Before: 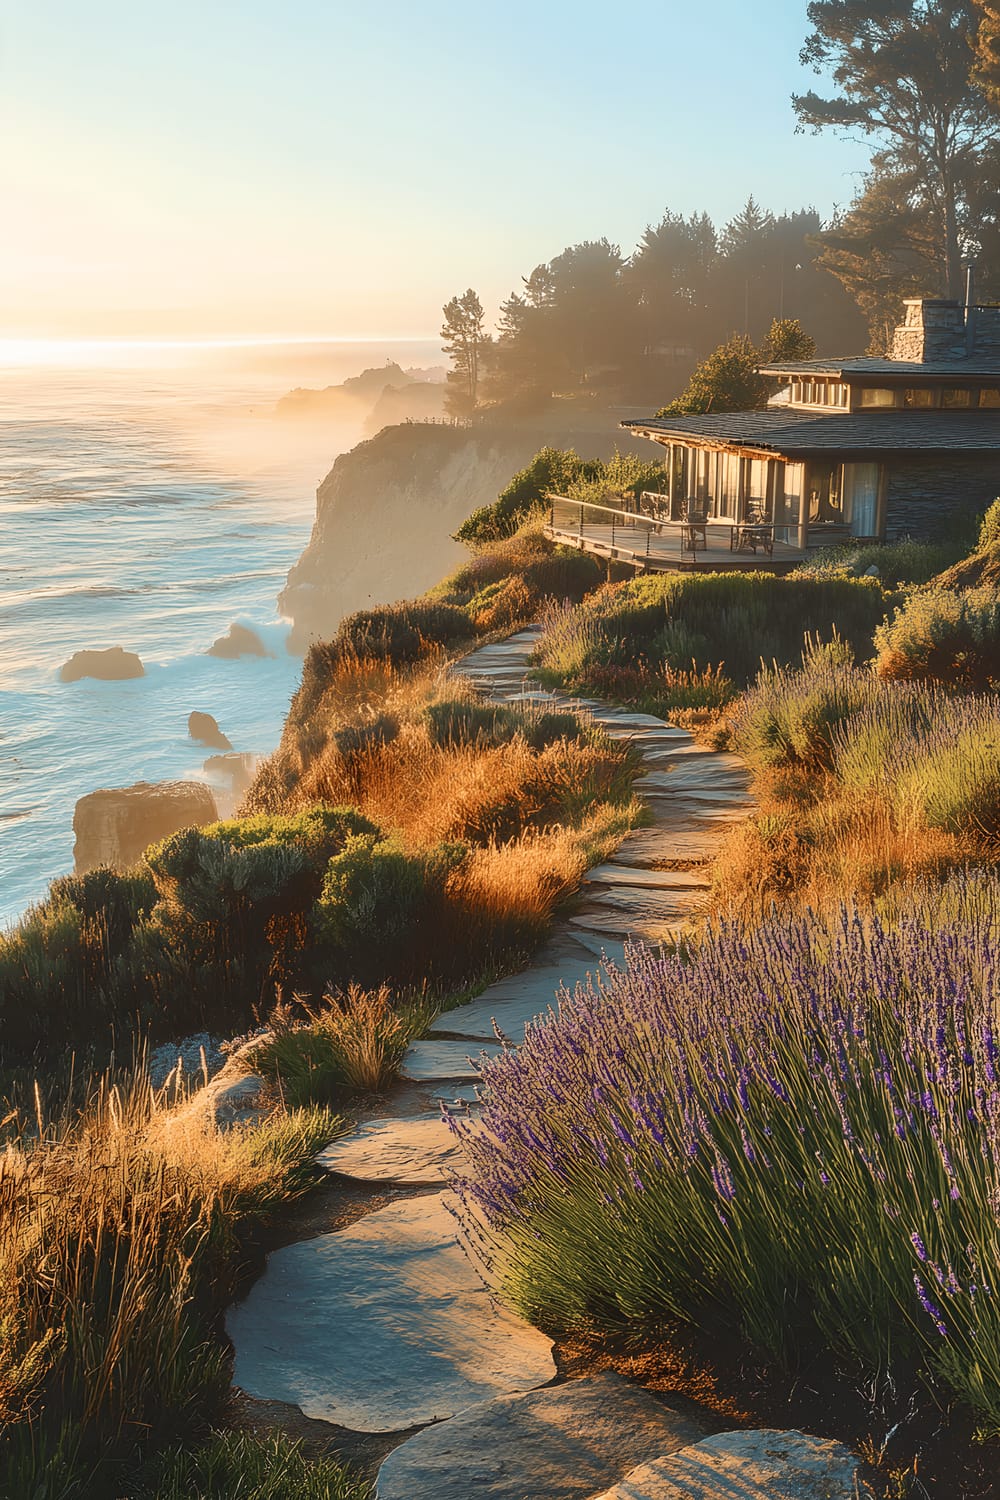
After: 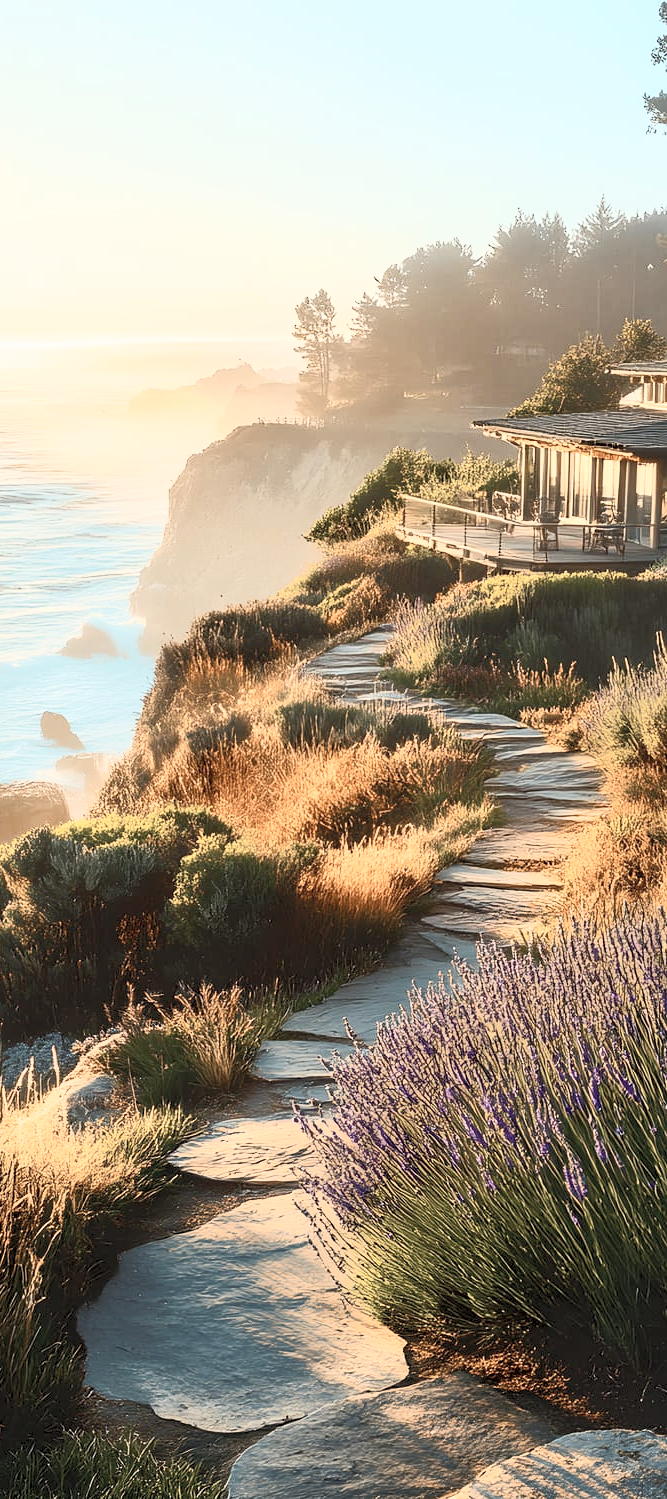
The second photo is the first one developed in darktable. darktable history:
crop and rotate: left 14.863%, right 18.394%
contrast brightness saturation: contrast 0.432, brightness 0.565, saturation -0.206
exposure: black level correction 0.009, exposure -0.164 EV, compensate exposure bias true, compensate highlight preservation false
tone equalizer: on, module defaults
